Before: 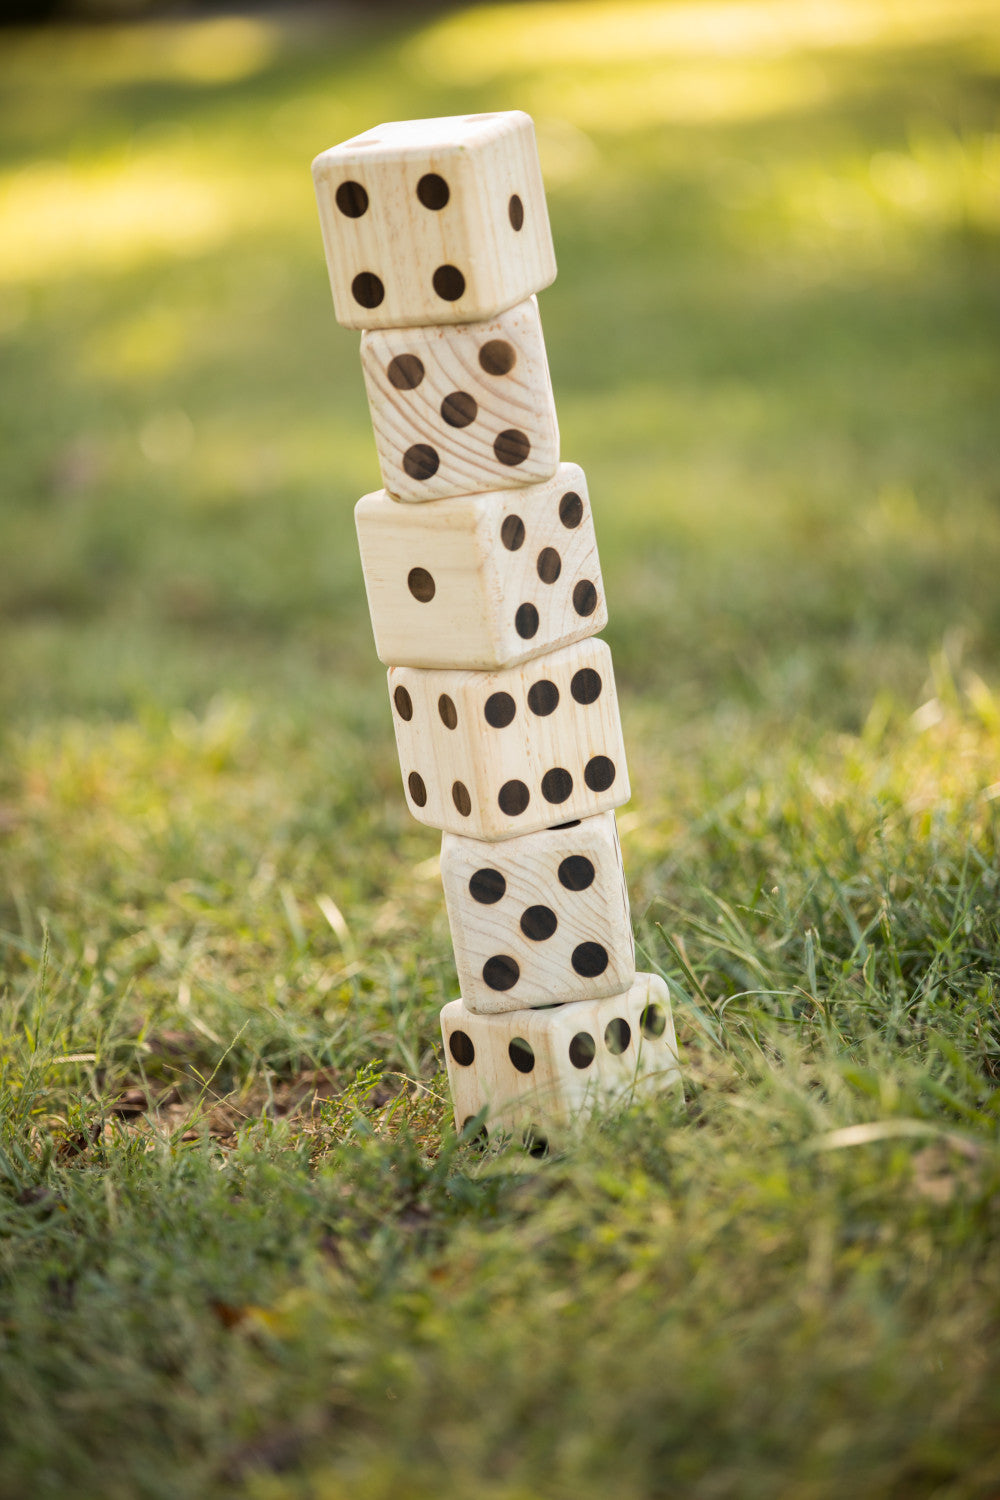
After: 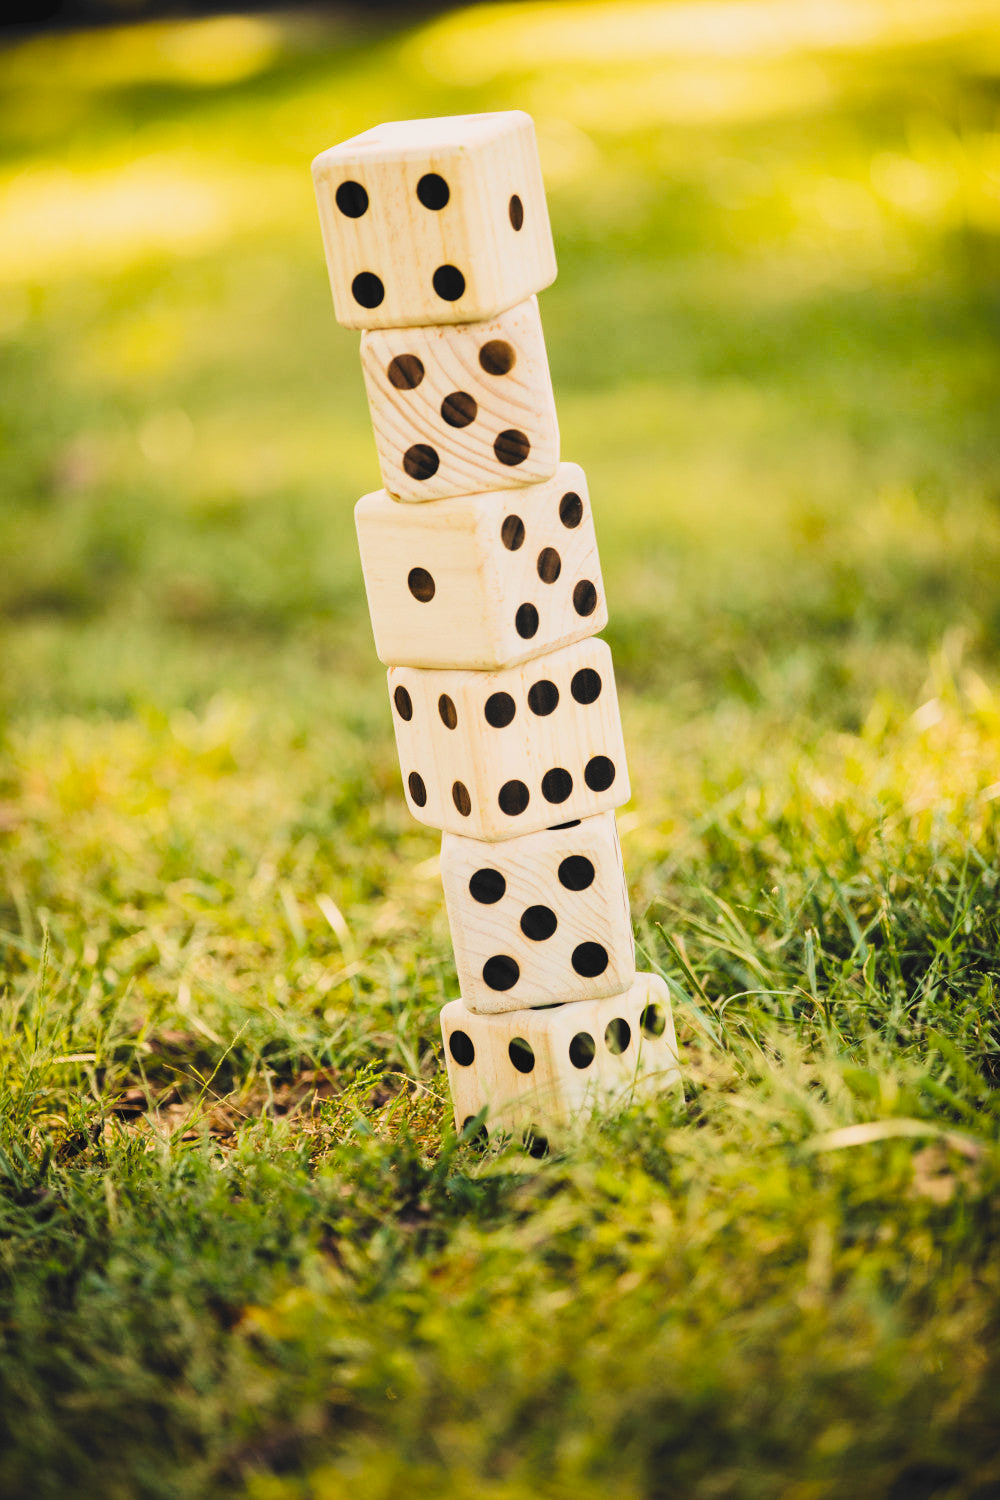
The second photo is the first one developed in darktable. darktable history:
filmic rgb: black relative exposure -5.07 EV, white relative exposure 3.96 EV, hardness 2.9, contrast 1.299, highlights saturation mix -30.62%, color science v6 (2022)
color balance rgb: highlights gain › chroma 1.627%, highlights gain › hue 55.05°, perceptual saturation grading › global saturation 35.17%, perceptual saturation grading › highlights -29.81%, perceptual saturation grading › shadows 35.922%
tone curve: curves: ch0 [(0, 0) (0.003, 0.065) (0.011, 0.072) (0.025, 0.09) (0.044, 0.104) (0.069, 0.116) (0.1, 0.127) (0.136, 0.15) (0.177, 0.184) (0.224, 0.223) (0.277, 0.28) (0.335, 0.361) (0.399, 0.443) (0.468, 0.525) (0.543, 0.616) (0.623, 0.713) (0.709, 0.79) (0.801, 0.866) (0.898, 0.933) (1, 1)], preserve colors none
velvia: on, module defaults
